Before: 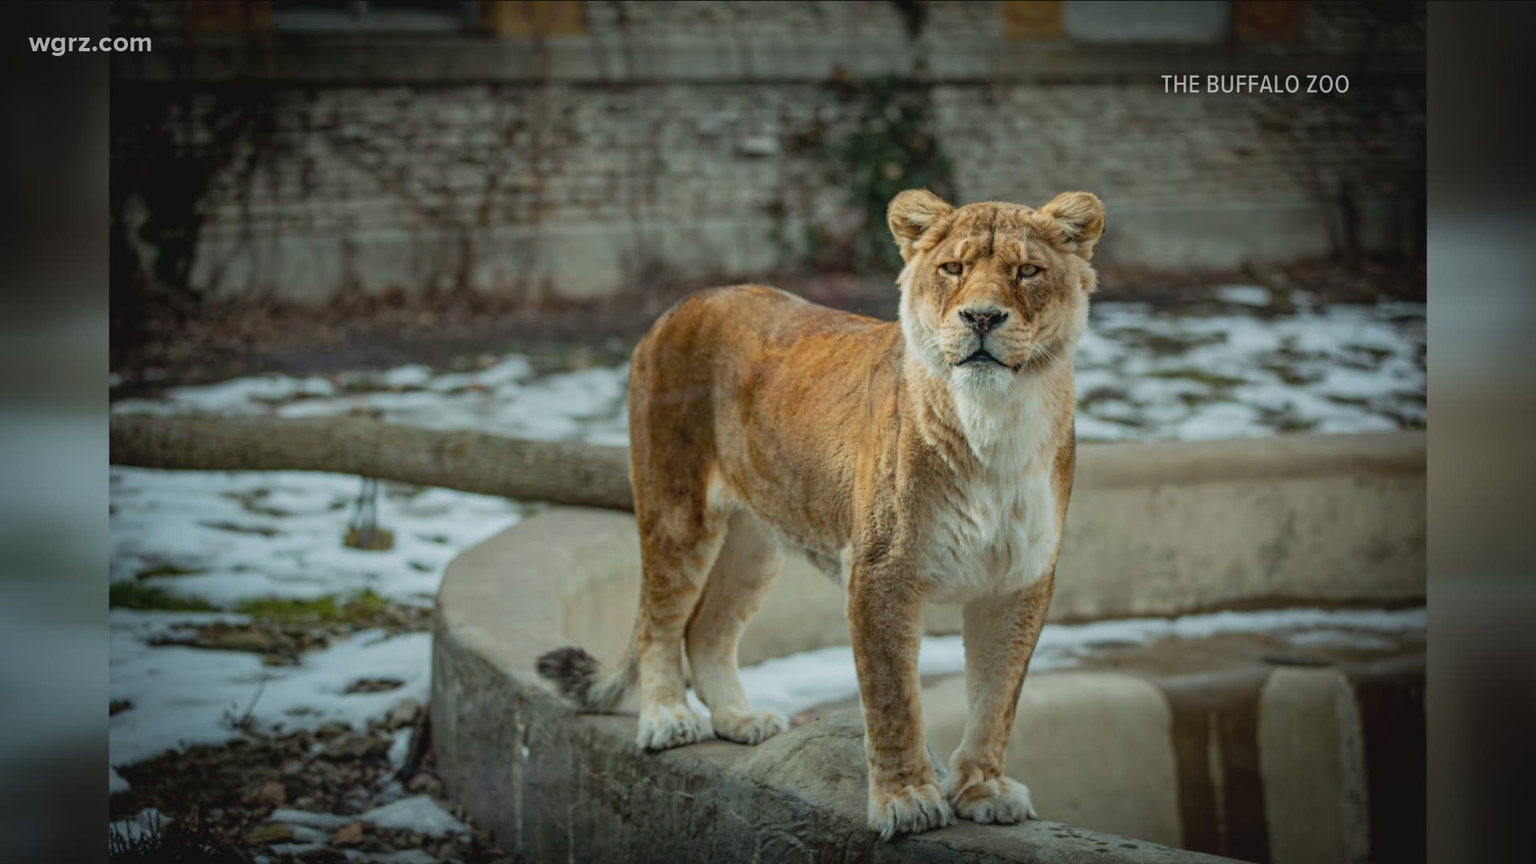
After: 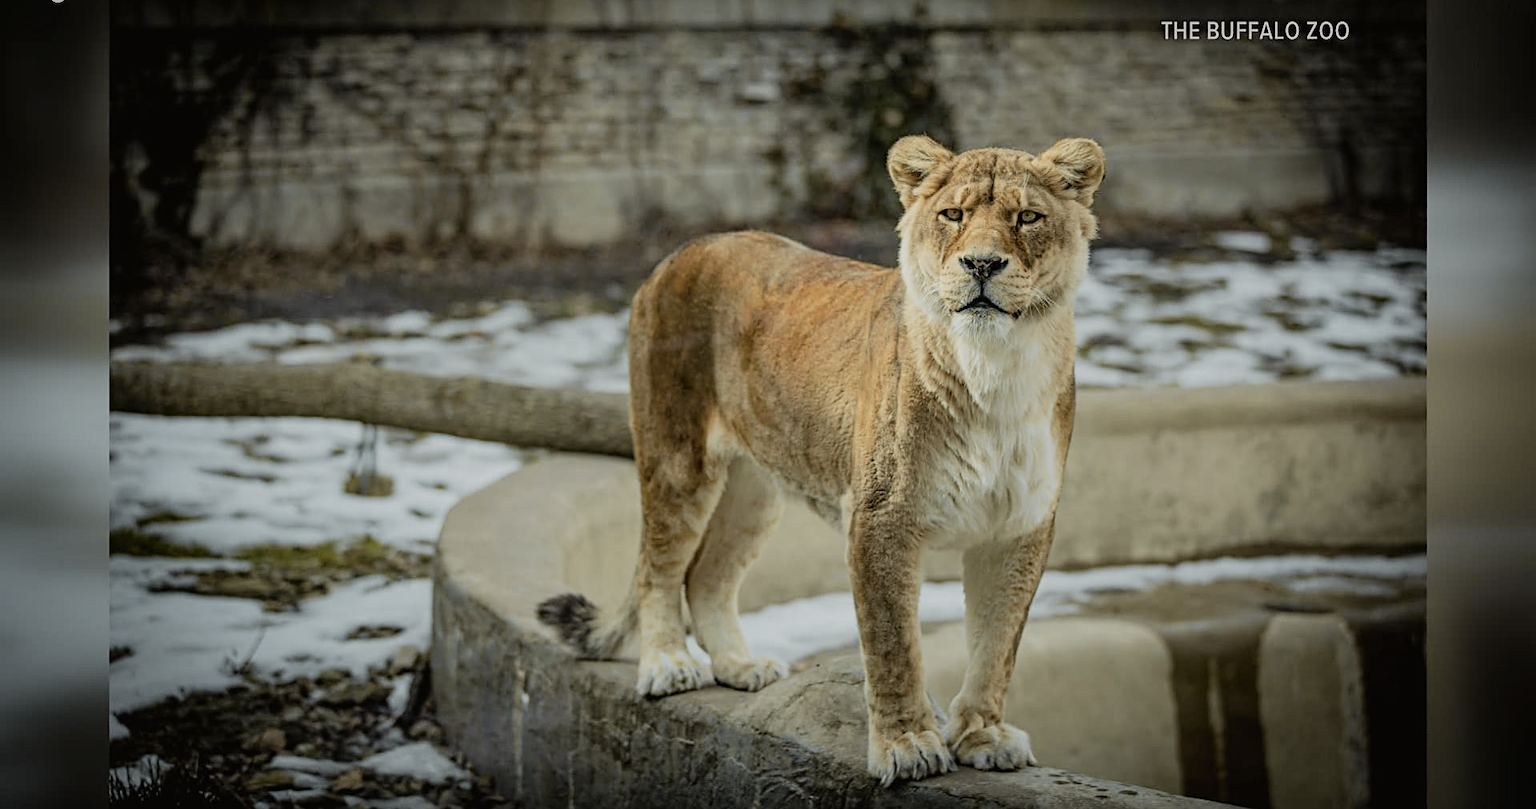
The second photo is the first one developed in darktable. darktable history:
sharpen: on, module defaults
tone curve: curves: ch0 [(0, 0) (0.765, 0.816) (1, 1)]; ch1 [(0, 0) (0.425, 0.464) (0.5, 0.5) (0.531, 0.522) (0.588, 0.575) (0.994, 0.939)]; ch2 [(0, 0) (0.398, 0.435) (0.455, 0.481) (0.501, 0.504) (0.529, 0.544) (0.584, 0.585) (1, 0.911)], color space Lab, independent channels
crop and rotate: top 6.25%
filmic rgb: hardness 4.17
